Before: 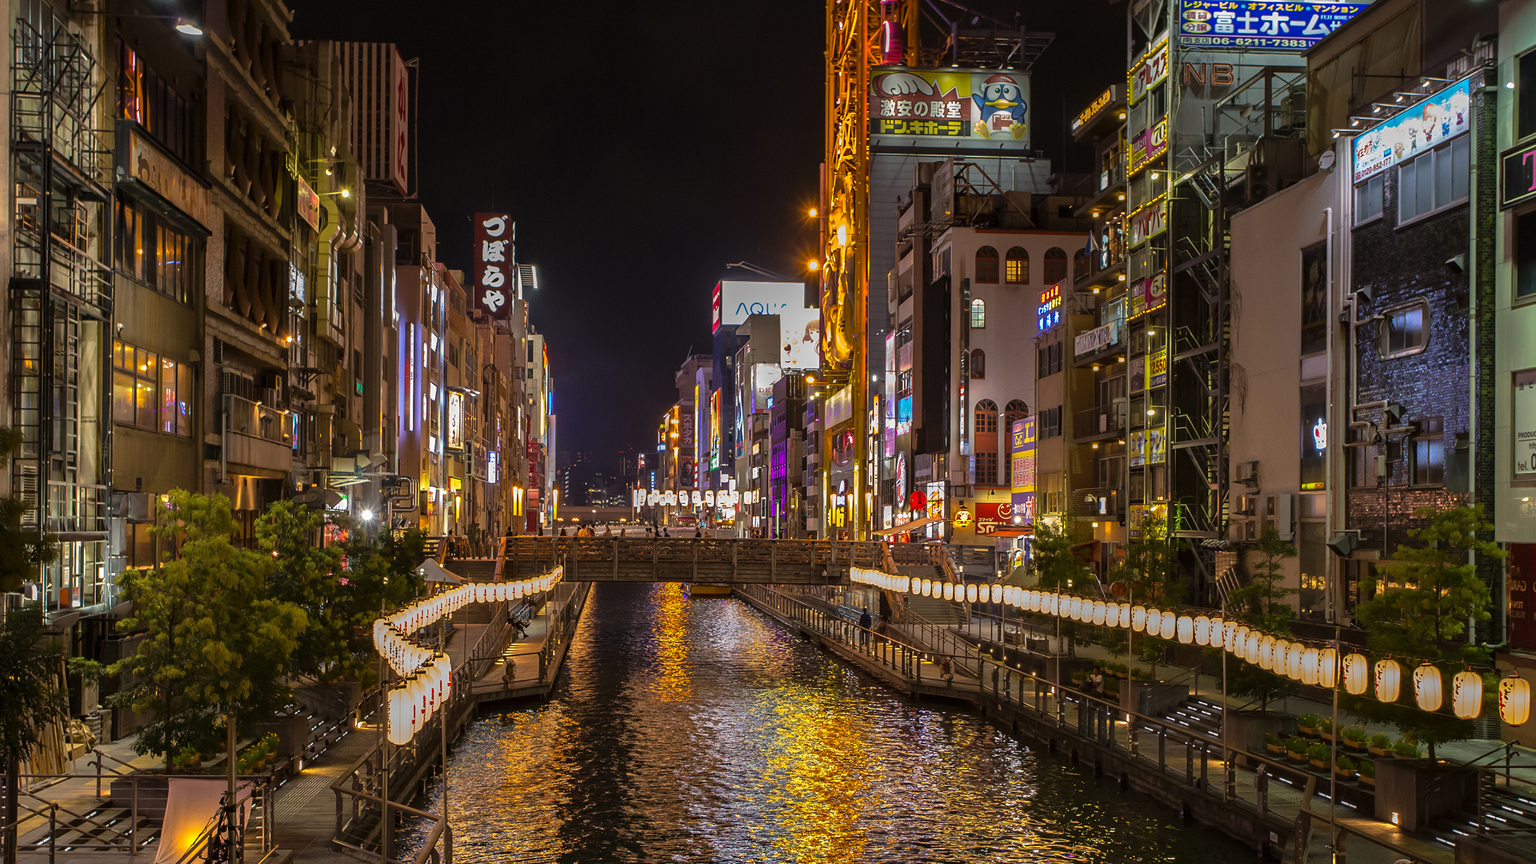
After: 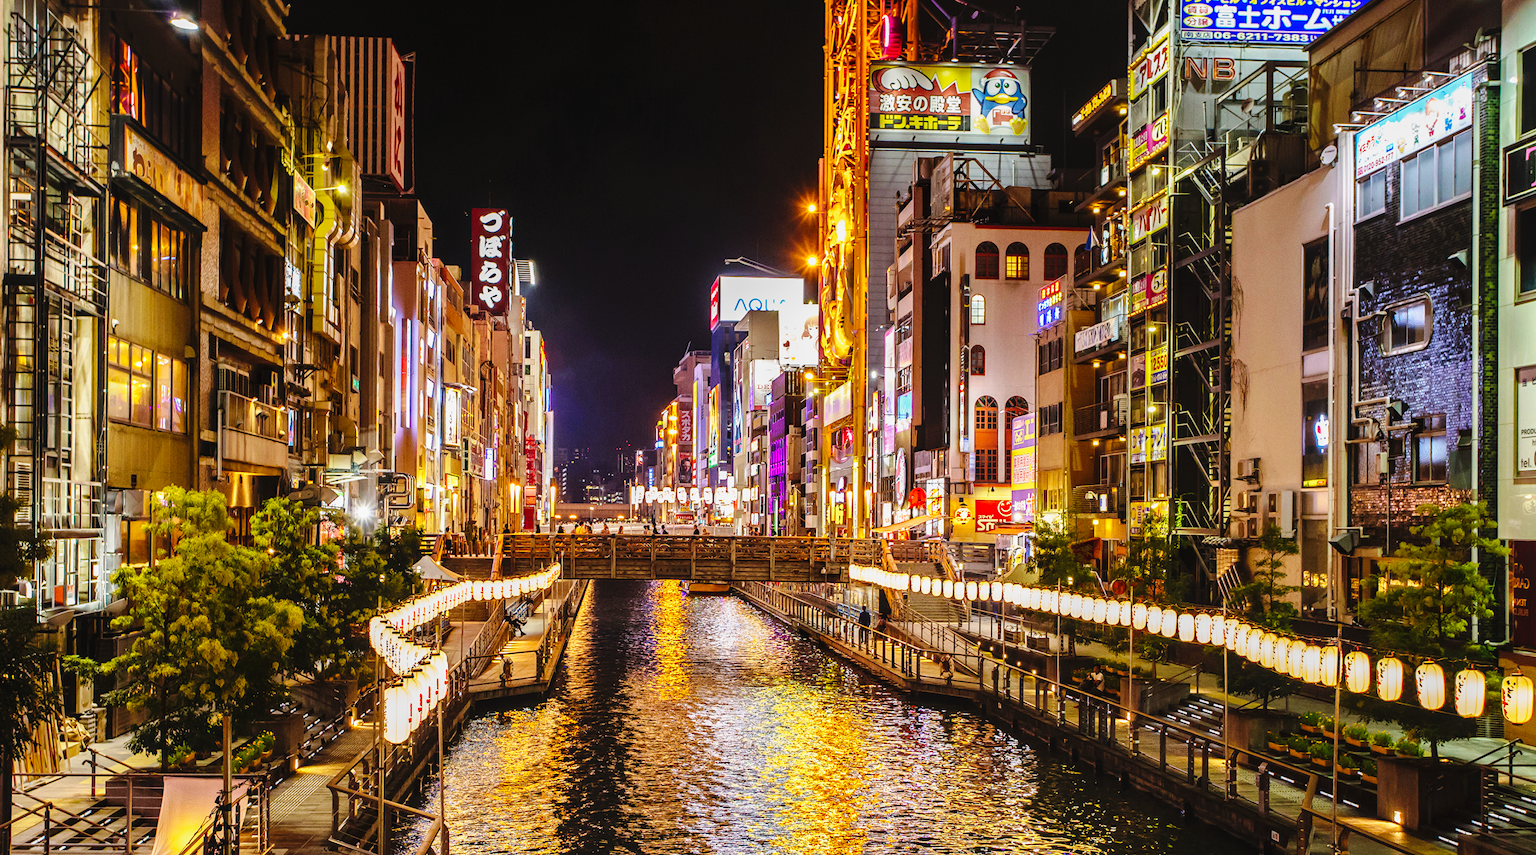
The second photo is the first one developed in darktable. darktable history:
crop: left 0.414%, top 0.714%, right 0.151%, bottom 0.851%
local contrast: detail 109%
exposure: exposure 0.523 EV, compensate highlight preservation false
base curve: curves: ch0 [(0, 0) (0, 0) (0.002, 0.001) (0.008, 0.003) (0.019, 0.011) (0.037, 0.037) (0.064, 0.11) (0.102, 0.232) (0.152, 0.379) (0.216, 0.524) (0.296, 0.665) (0.394, 0.789) (0.512, 0.881) (0.651, 0.945) (0.813, 0.986) (1, 1)], preserve colors none
